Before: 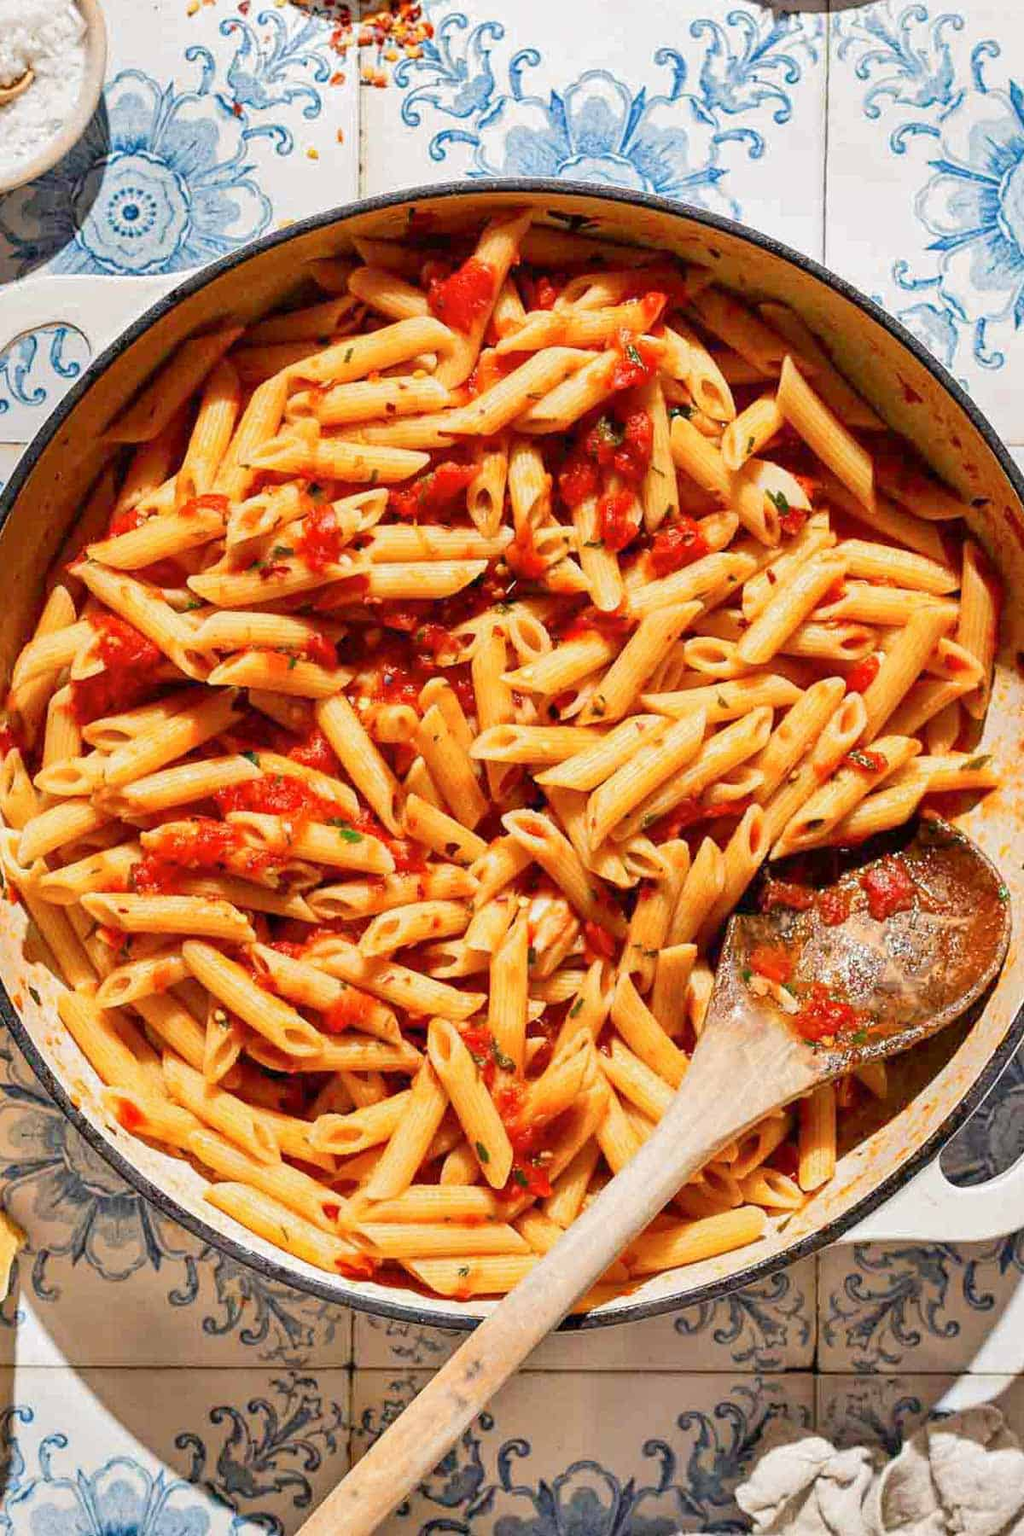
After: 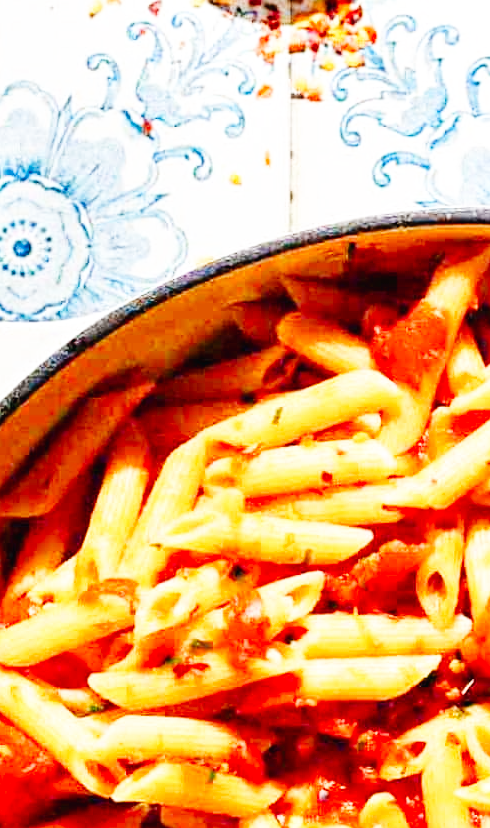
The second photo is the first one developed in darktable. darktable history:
base curve: curves: ch0 [(0, 0.003) (0.001, 0.002) (0.006, 0.004) (0.02, 0.022) (0.048, 0.086) (0.094, 0.234) (0.162, 0.431) (0.258, 0.629) (0.385, 0.8) (0.548, 0.918) (0.751, 0.988) (1, 1)], preserve colors none
crop and rotate: left 10.997%, top 0.088%, right 48.107%, bottom 53.882%
